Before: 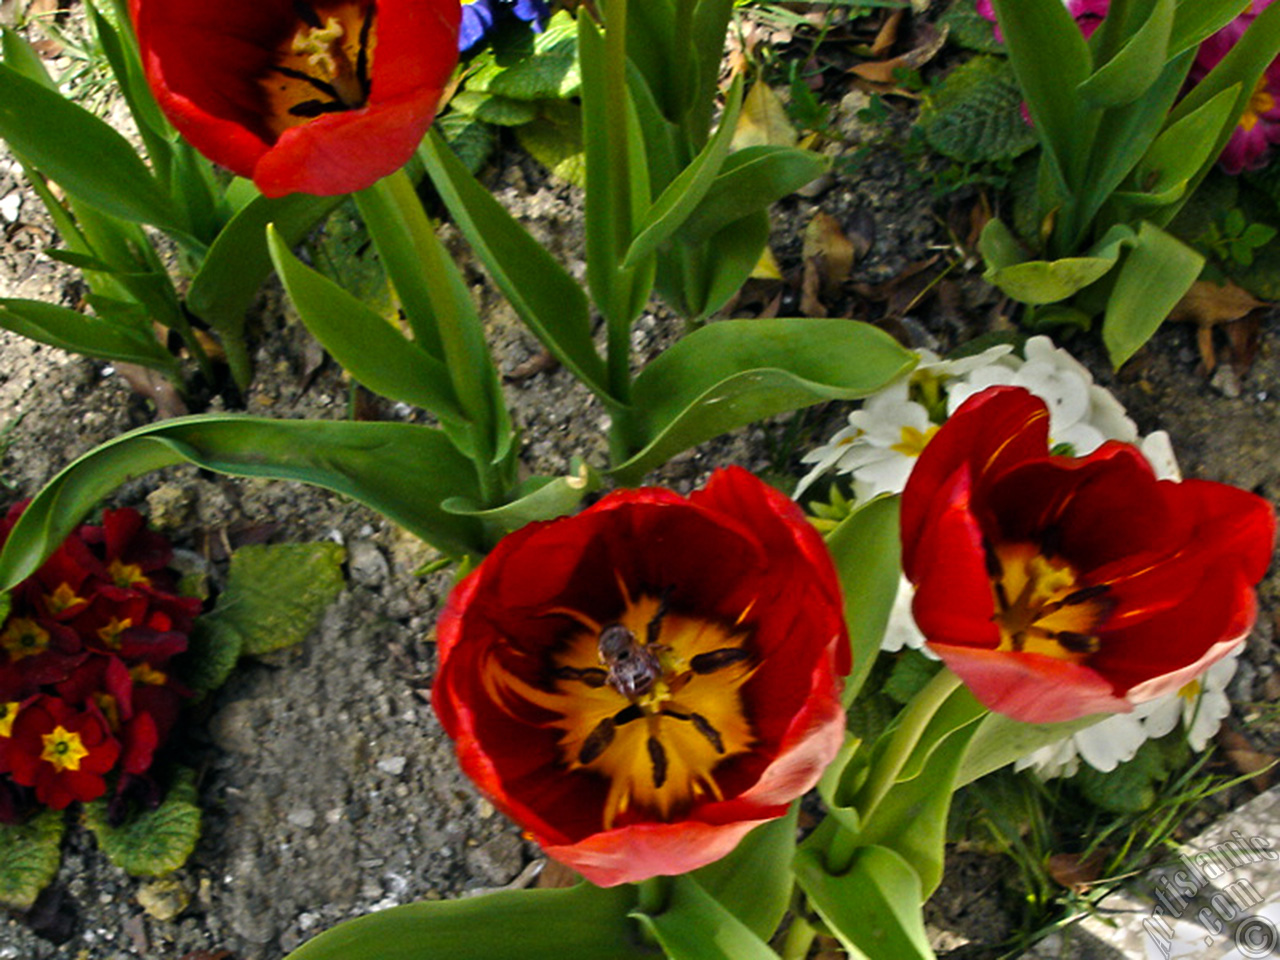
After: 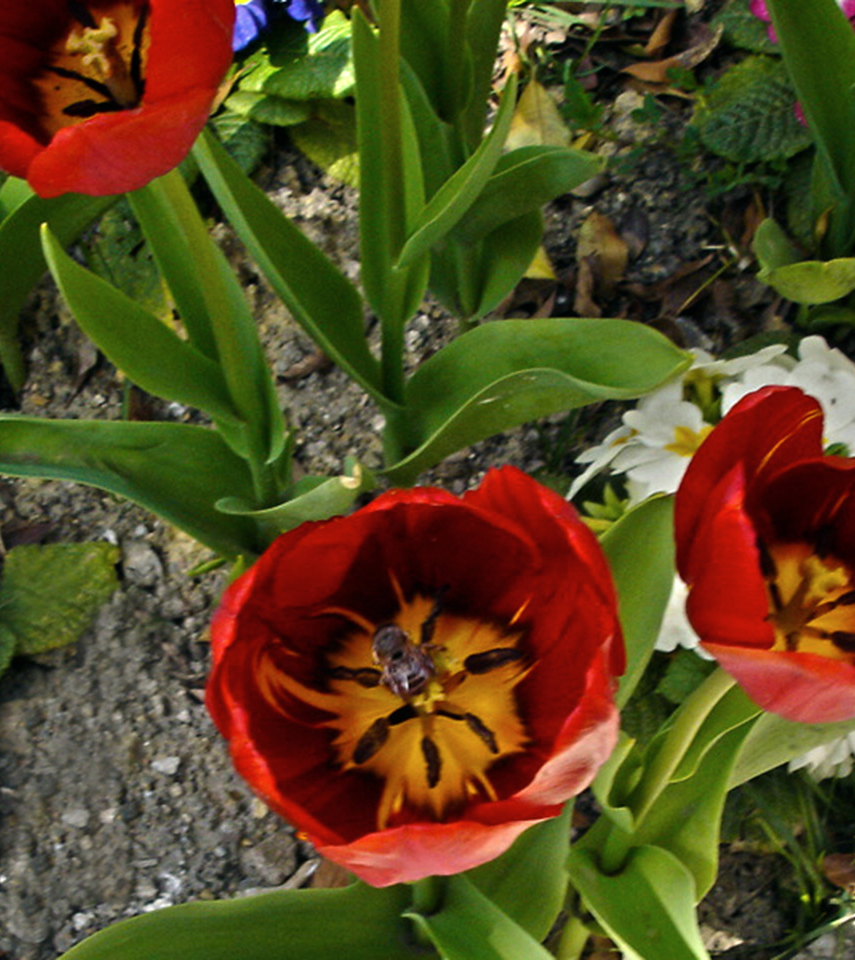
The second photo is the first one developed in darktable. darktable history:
contrast brightness saturation: saturation -0.05
crop and rotate: left 17.732%, right 15.423%
